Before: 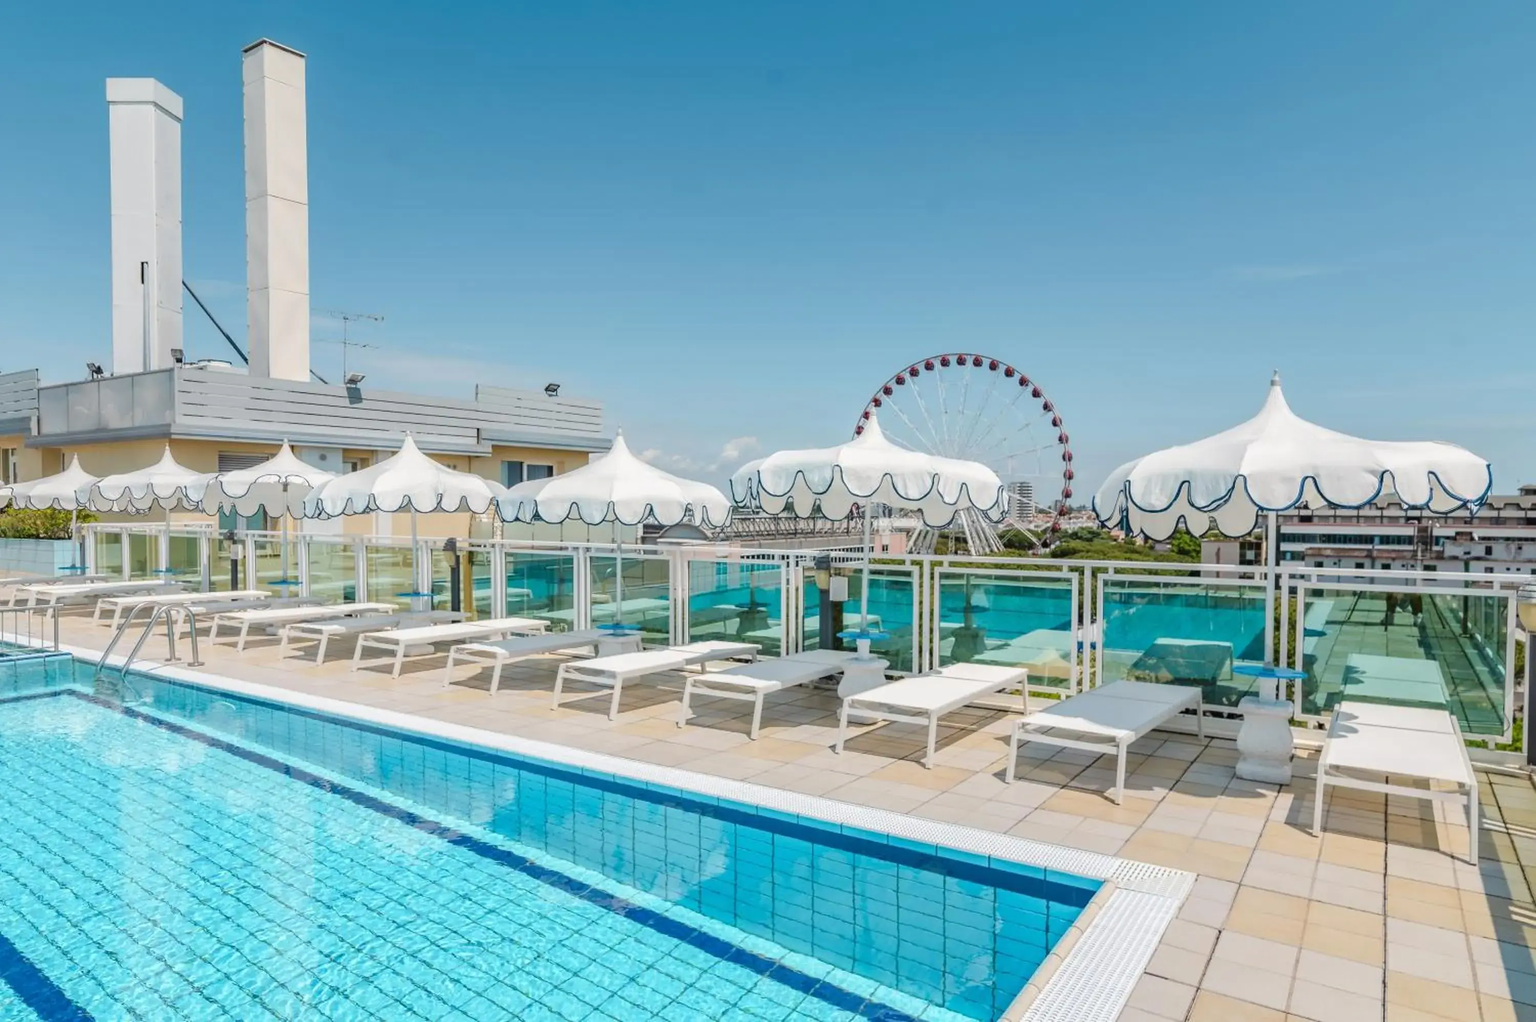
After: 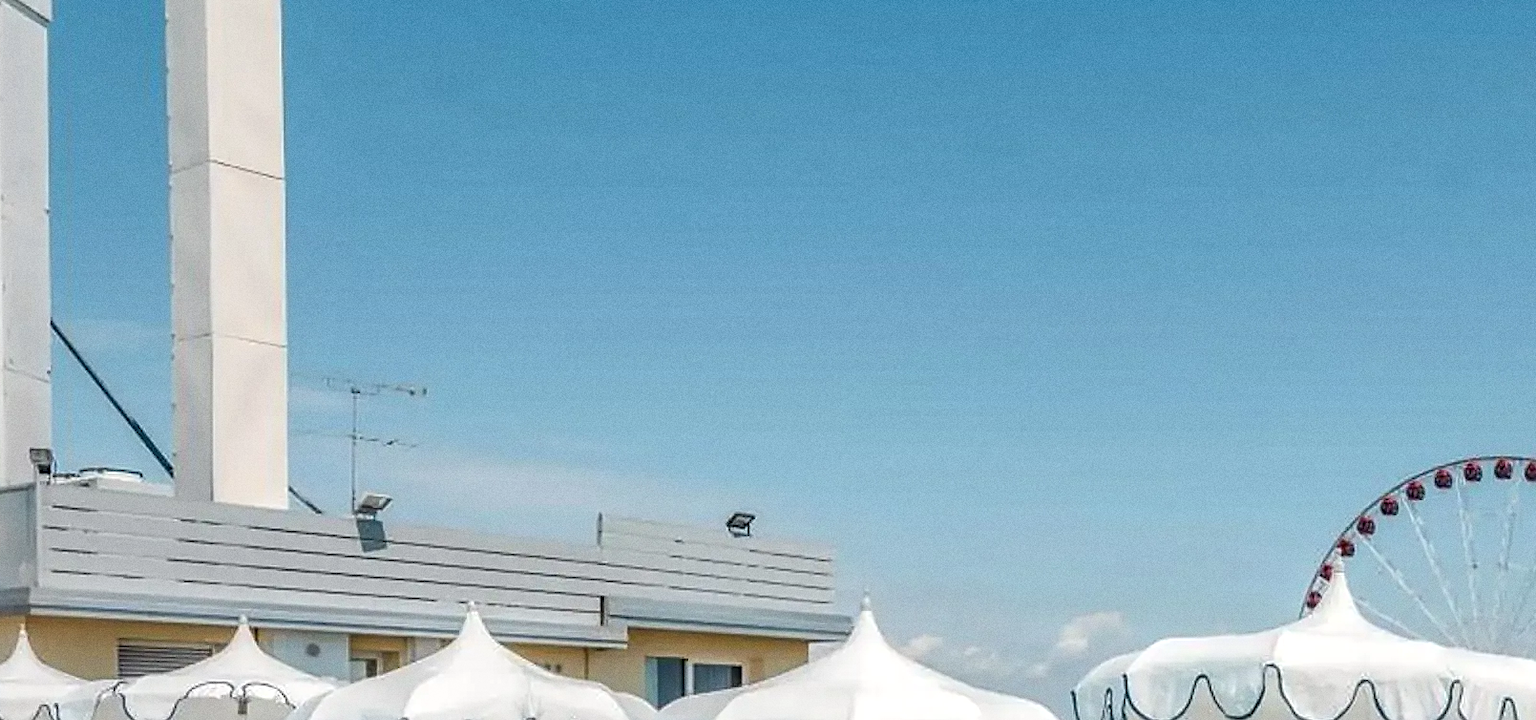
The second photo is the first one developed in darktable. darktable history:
grain: coarseness 3.21 ISO
local contrast: on, module defaults
sharpen: on, module defaults
crop: left 10.121%, top 10.631%, right 36.218%, bottom 51.526%
